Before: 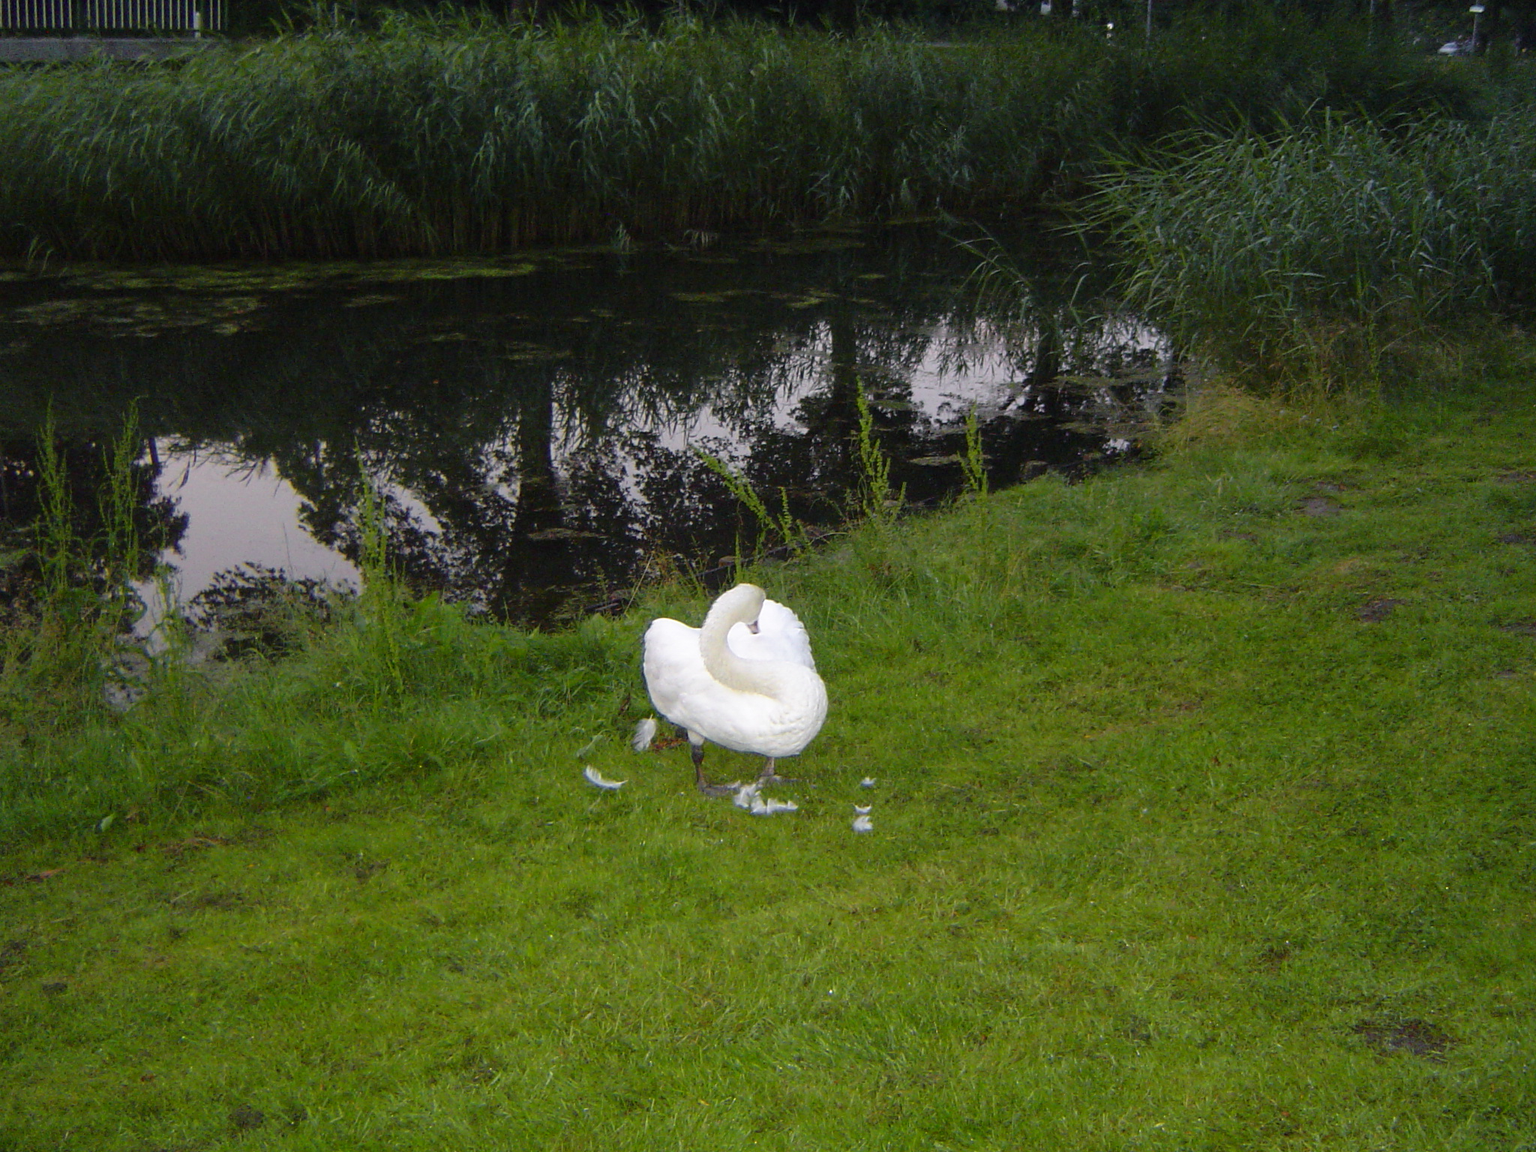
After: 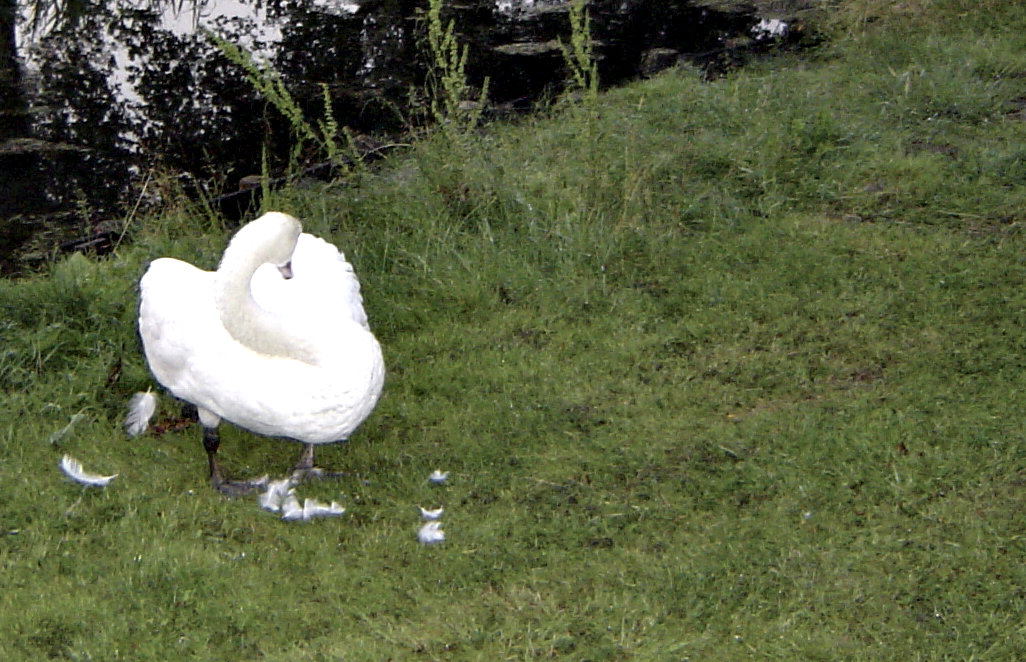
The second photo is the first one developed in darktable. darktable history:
crop: left 35.119%, top 36.879%, right 14.737%, bottom 20.016%
contrast equalizer: y [[0.6 ×6], [0.55 ×6], [0 ×6], [0 ×6], [0 ×6]]
color correction: highlights b* 0.002, saturation 0.605
